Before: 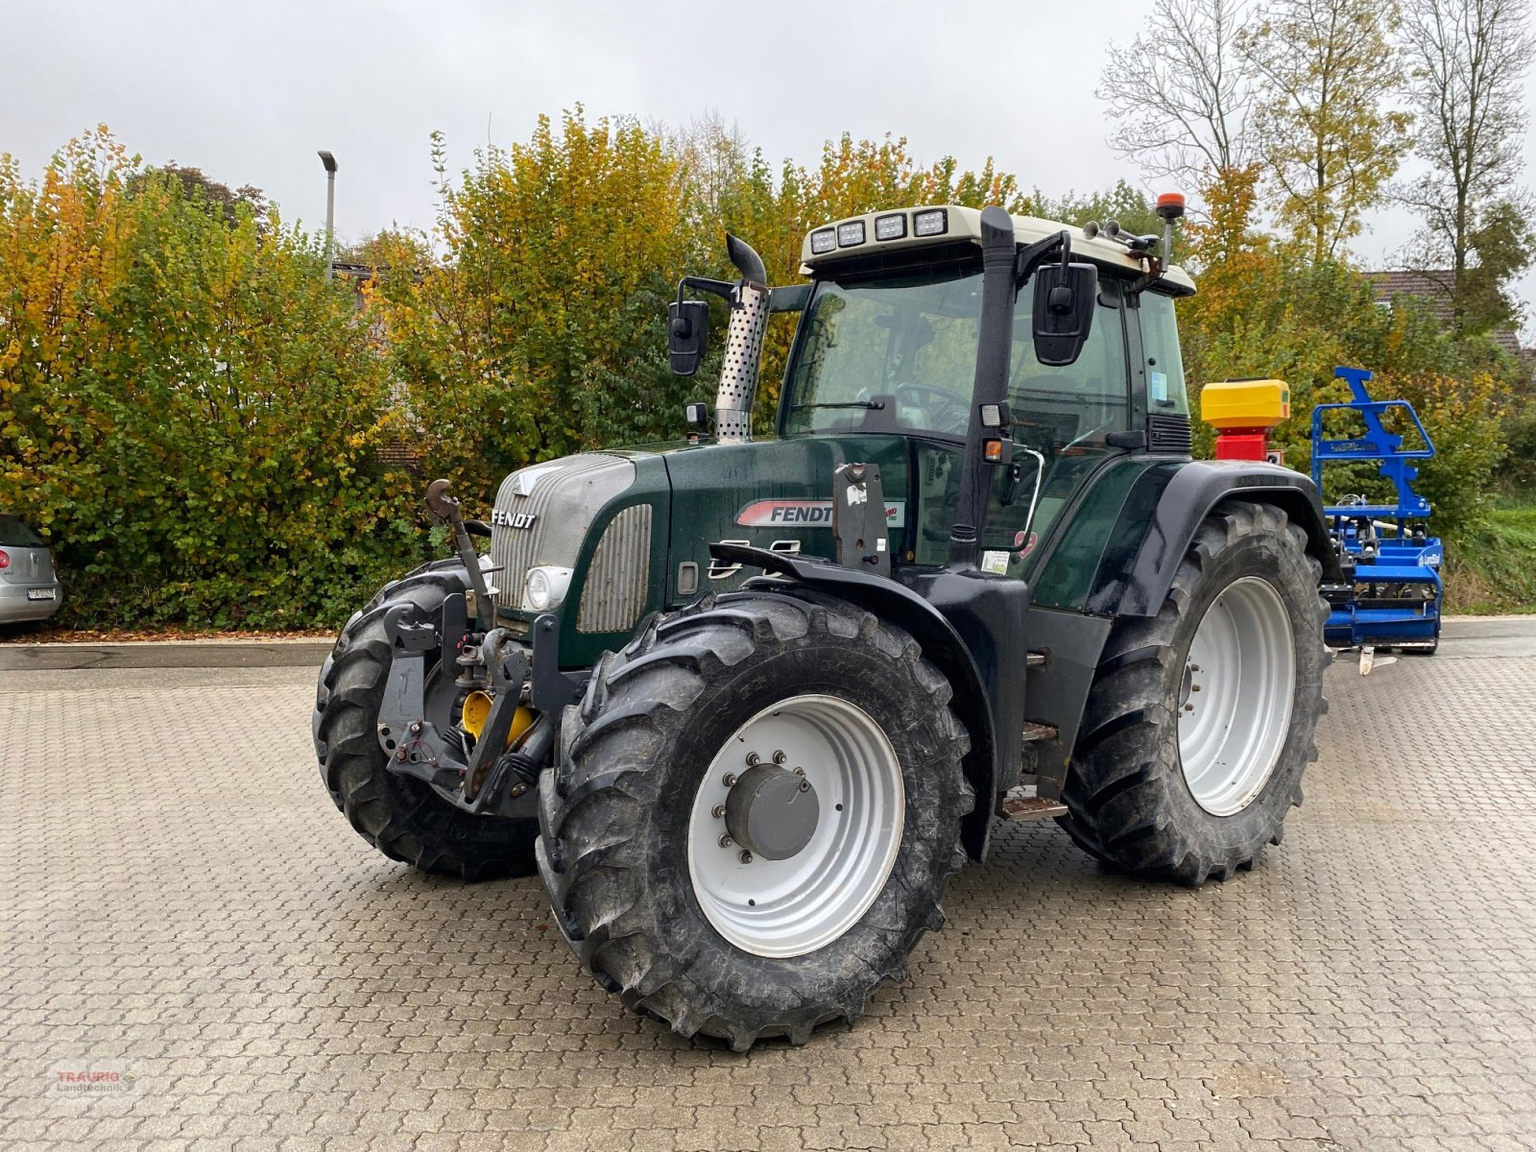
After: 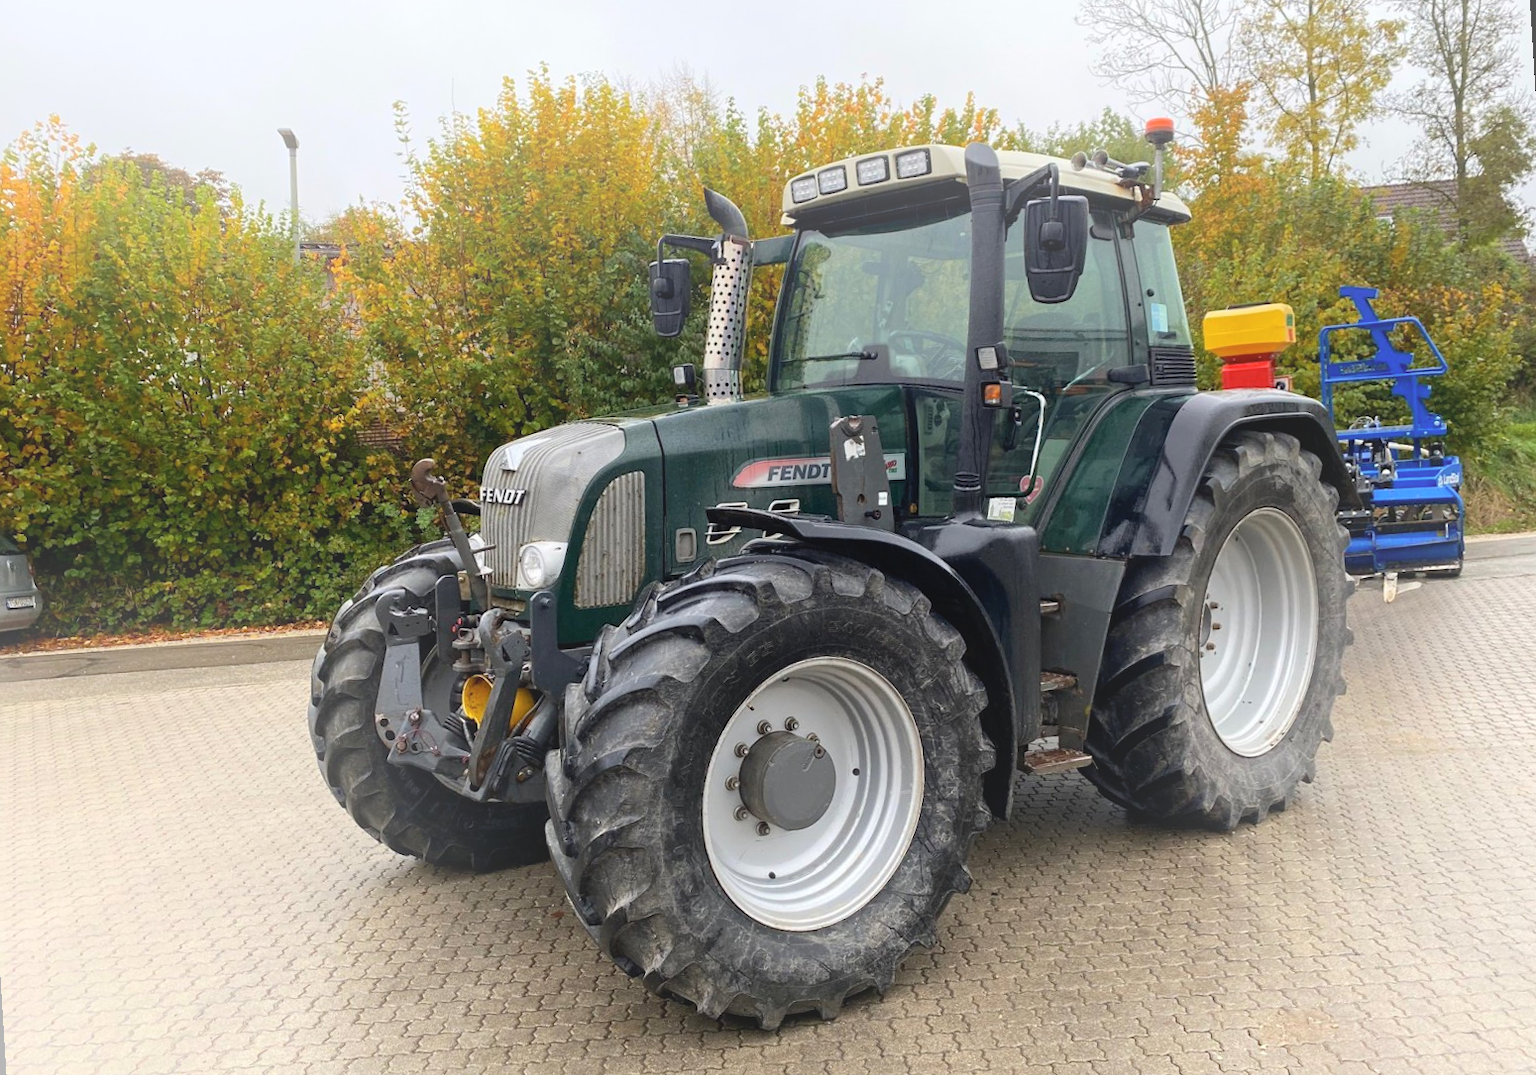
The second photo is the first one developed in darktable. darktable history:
rotate and perspective: rotation -3.52°, crop left 0.036, crop right 0.964, crop top 0.081, crop bottom 0.919
bloom: size 40%
